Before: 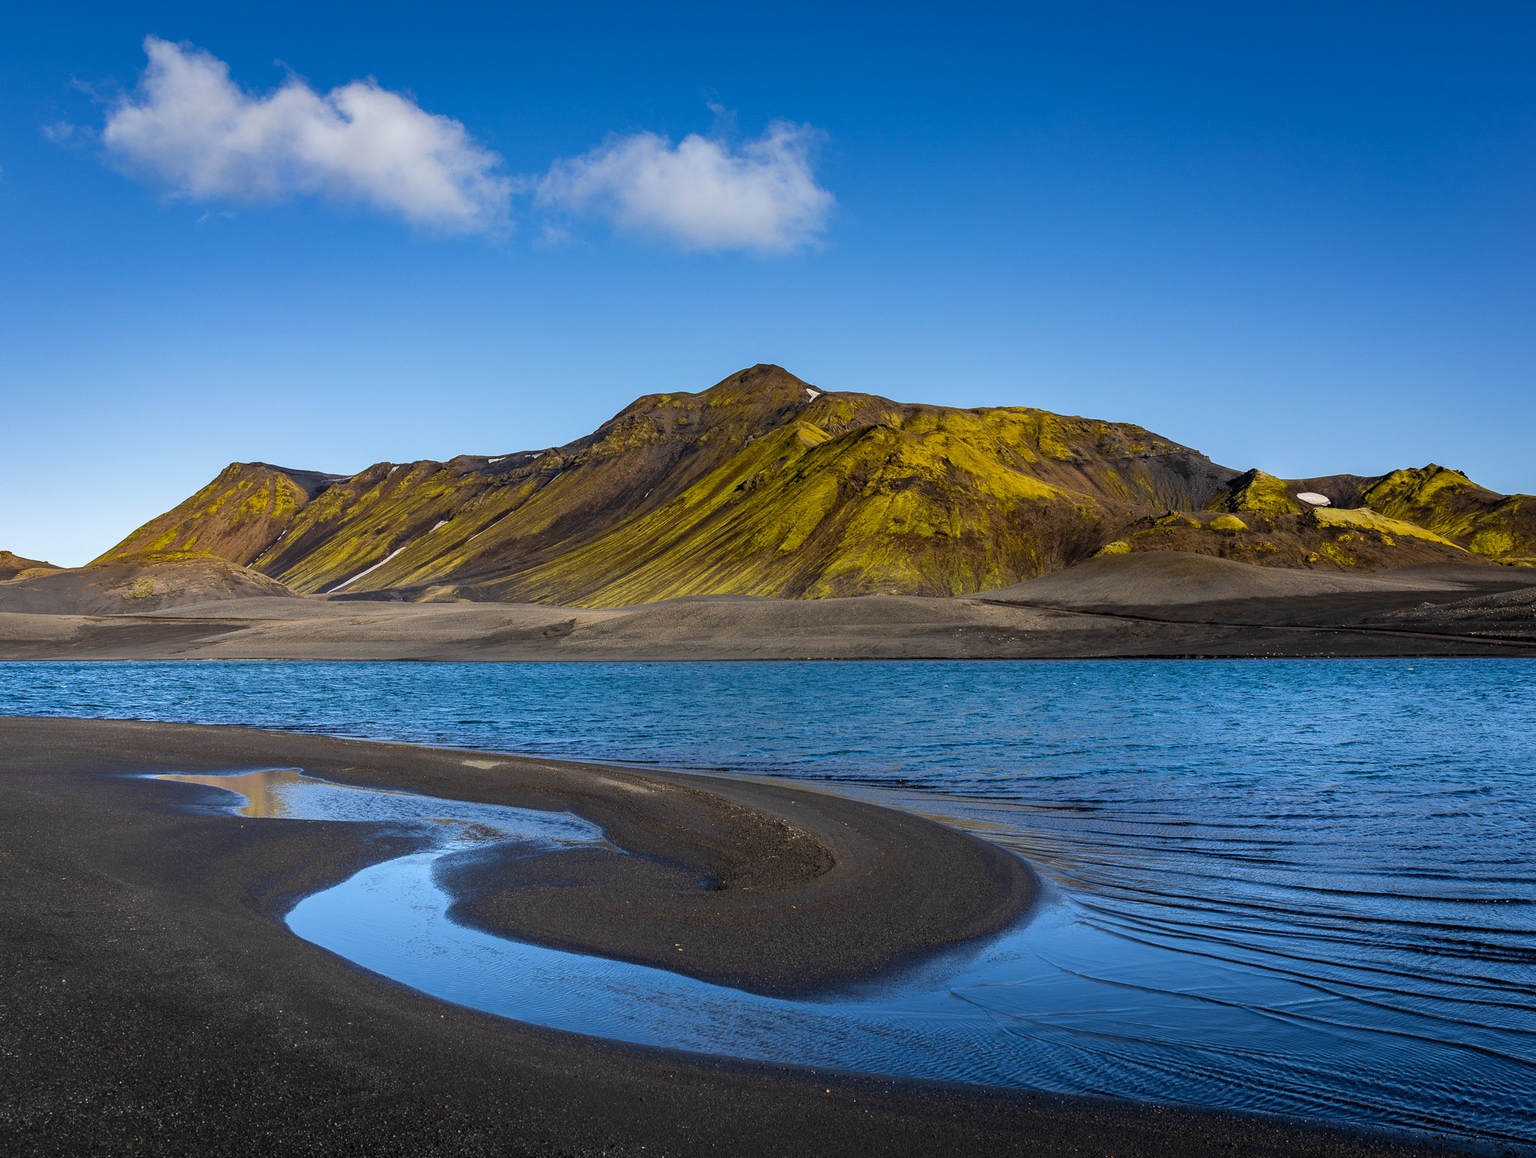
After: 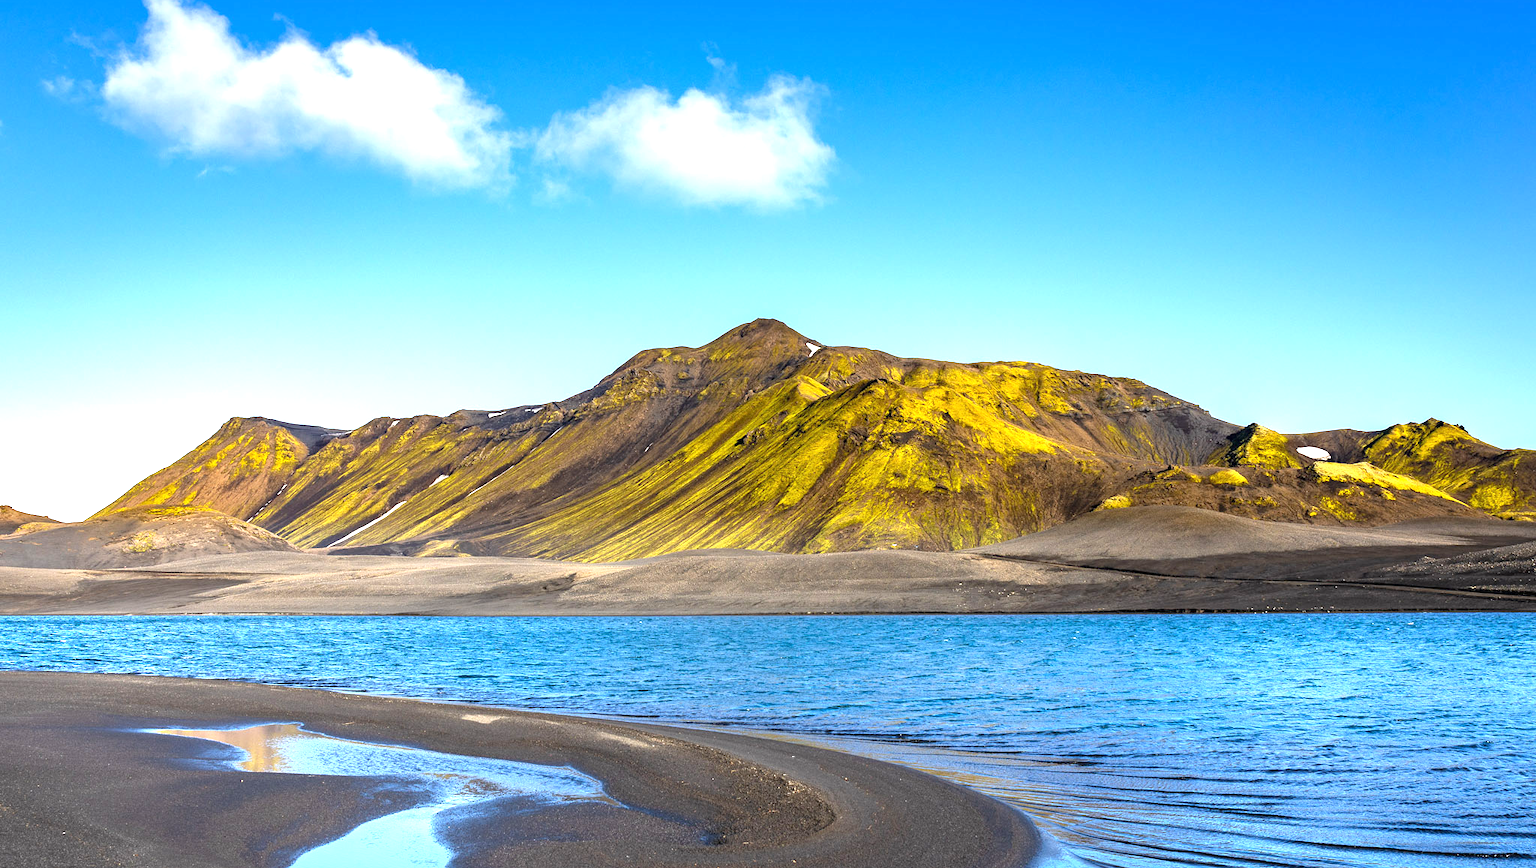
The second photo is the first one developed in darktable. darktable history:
exposure: black level correction 0, exposure 1.441 EV, compensate highlight preservation false
crop: top 3.967%, bottom 20.975%
